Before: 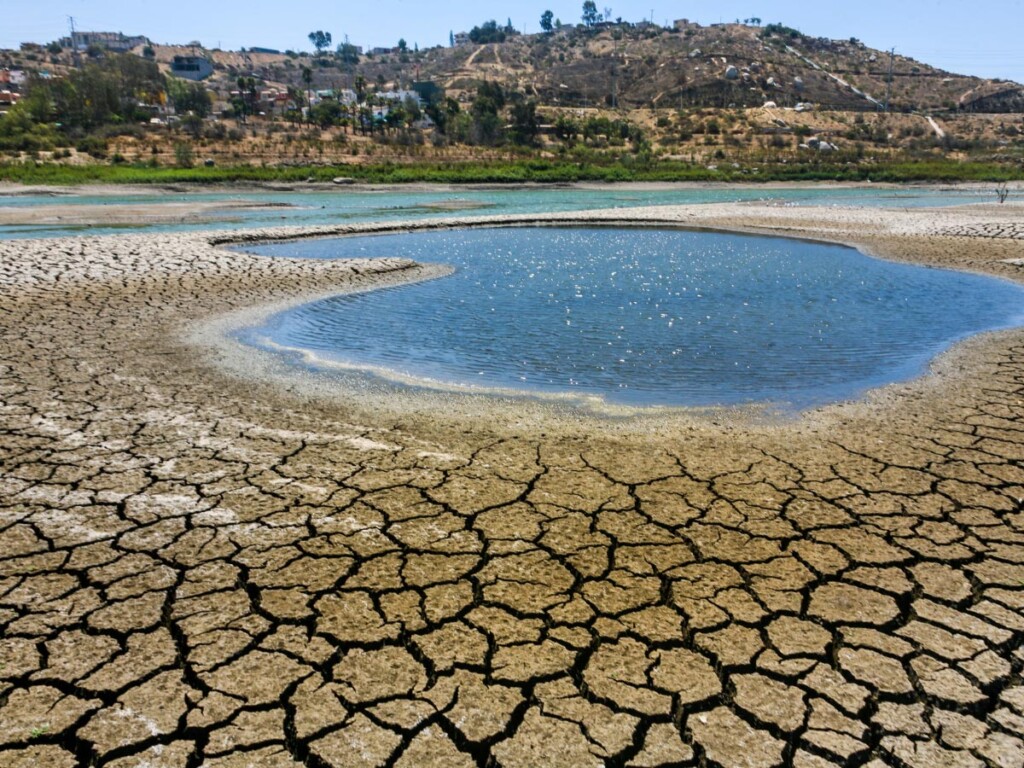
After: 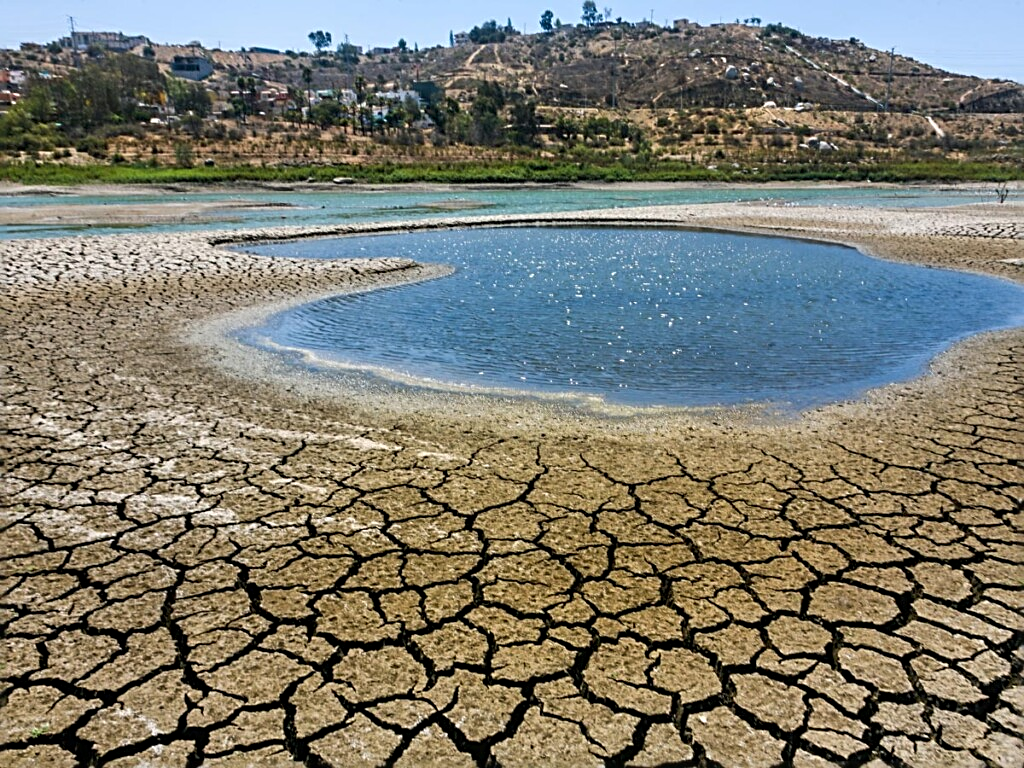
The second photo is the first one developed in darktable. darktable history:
sharpen: radius 2.541, amount 0.643
